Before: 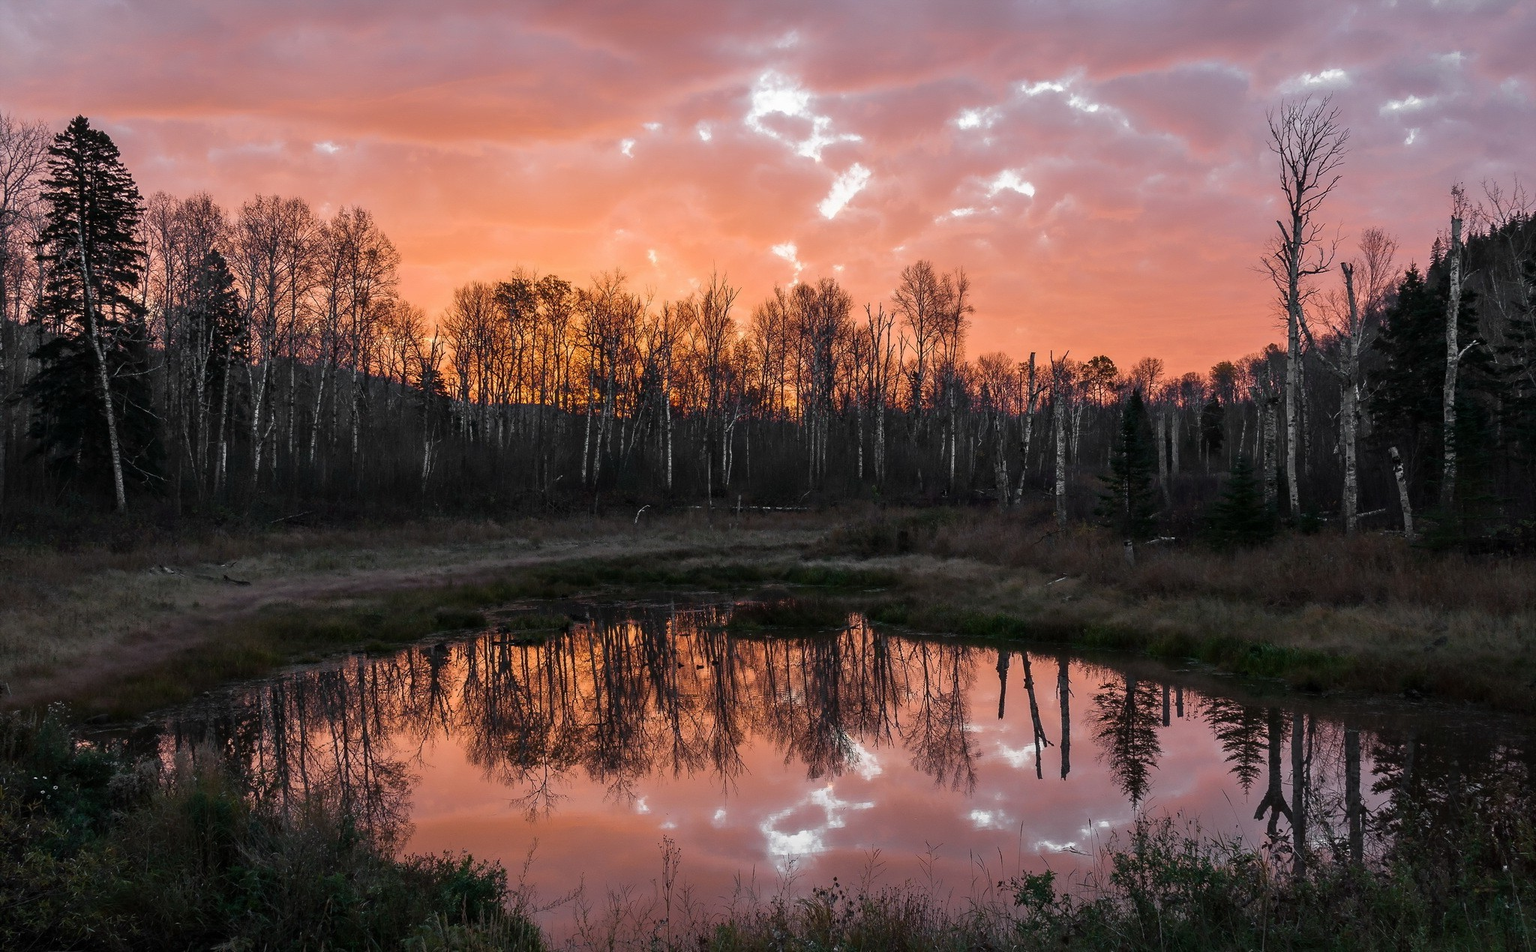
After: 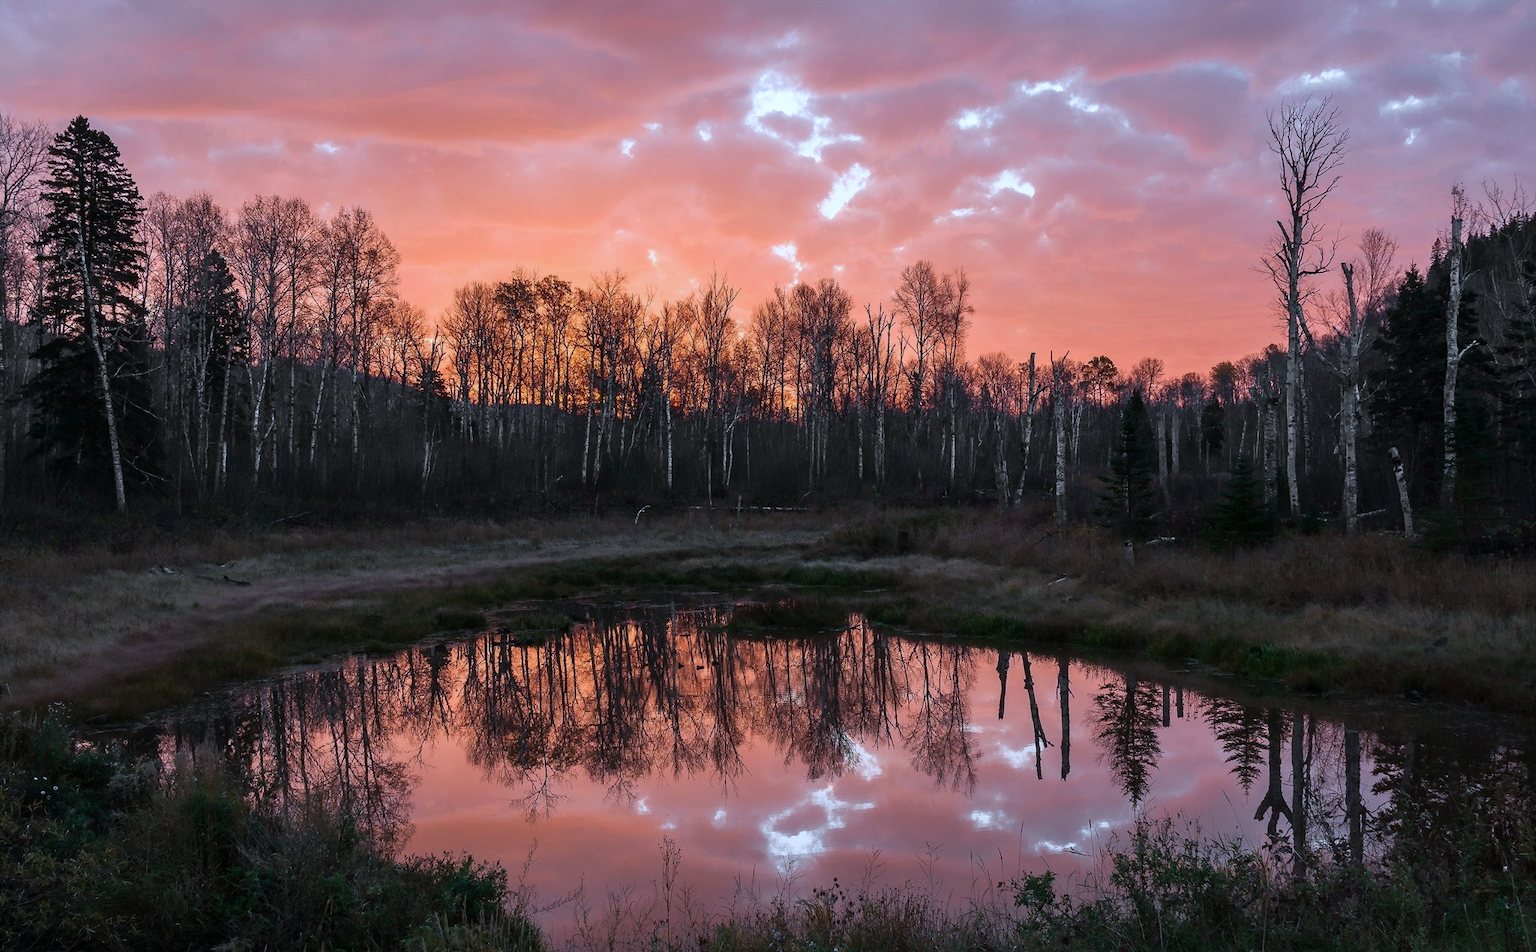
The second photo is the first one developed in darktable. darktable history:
color correction: highlights a* -1.99, highlights b* -18.44
contrast brightness saturation: contrast -0.01, brightness -0.013, saturation 0.034
